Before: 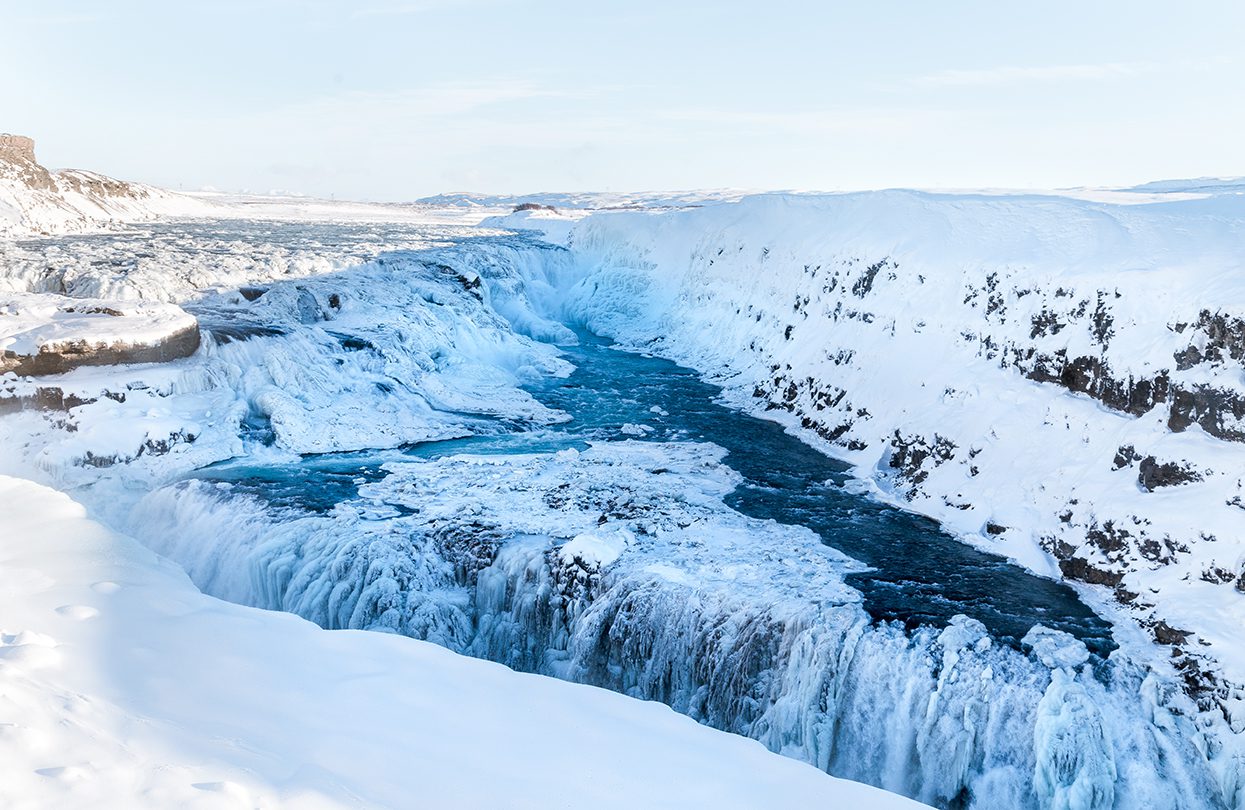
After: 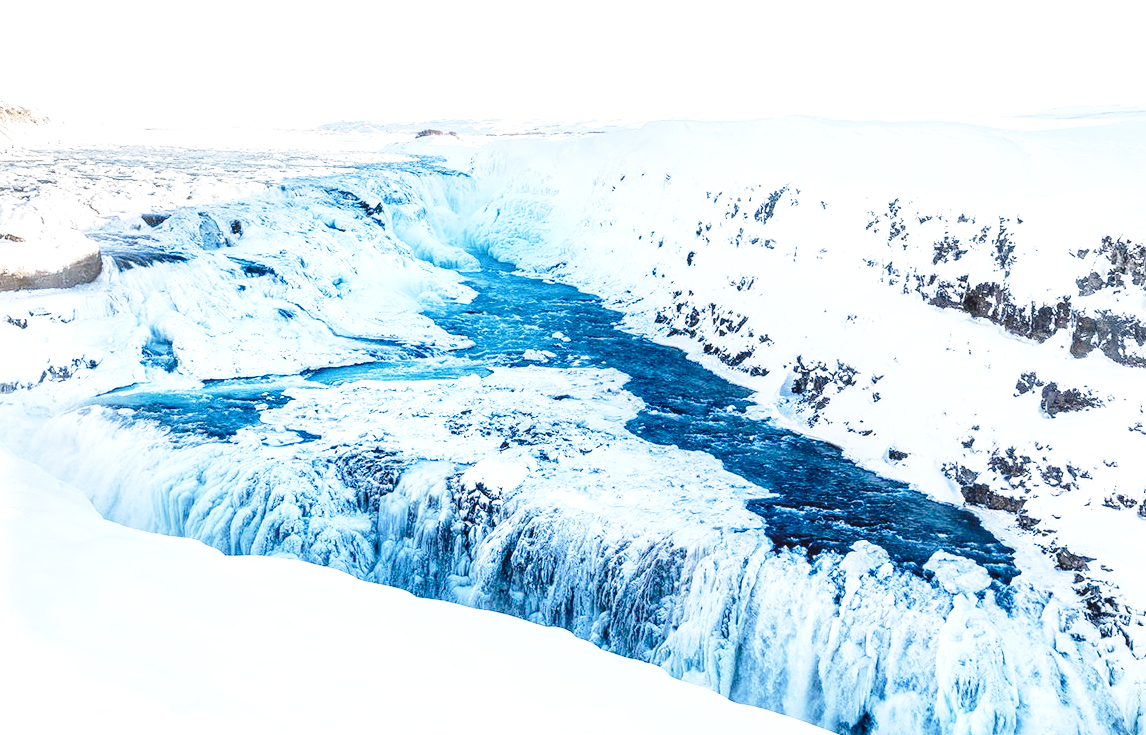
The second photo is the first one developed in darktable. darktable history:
exposure: black level correction -0.002, exposure 0.544 EV, compensate highlight preservation false
crop and rotate: left 7.933%, top 9.226%
base curve: curves: ch0 [(0, 0) (0.028, 0.03) (0.121, 0.232) (0.46, 0.748) (0.859, 0.968) (1, 1)], preserve colors none
local contrast: on, module defaults
